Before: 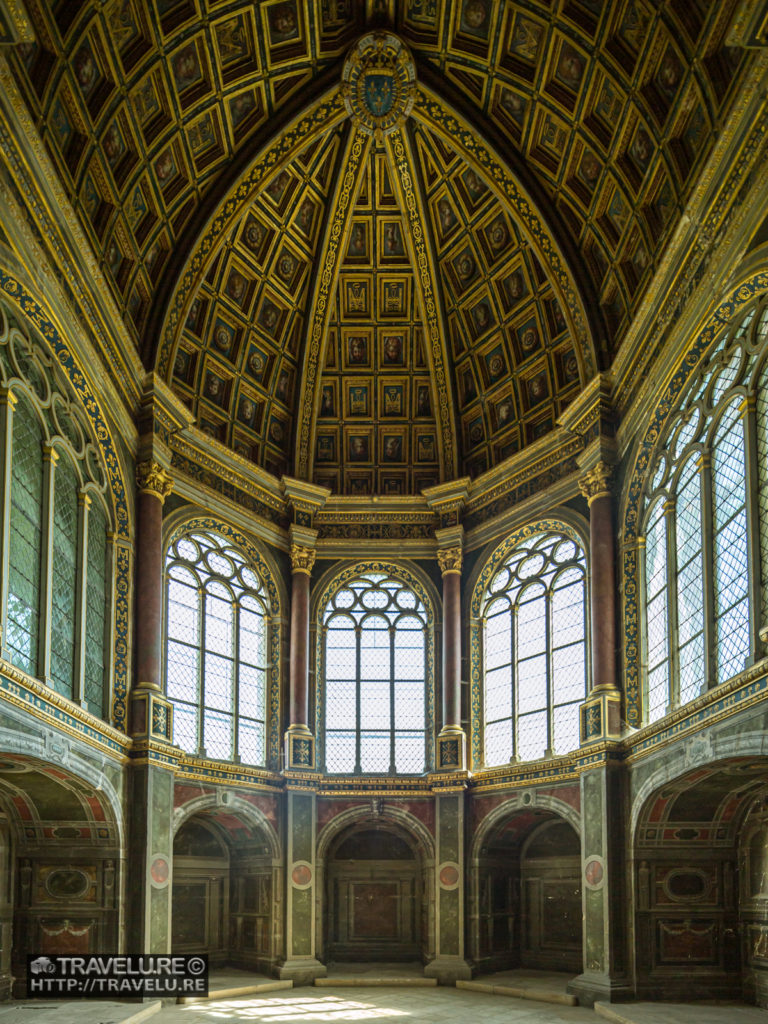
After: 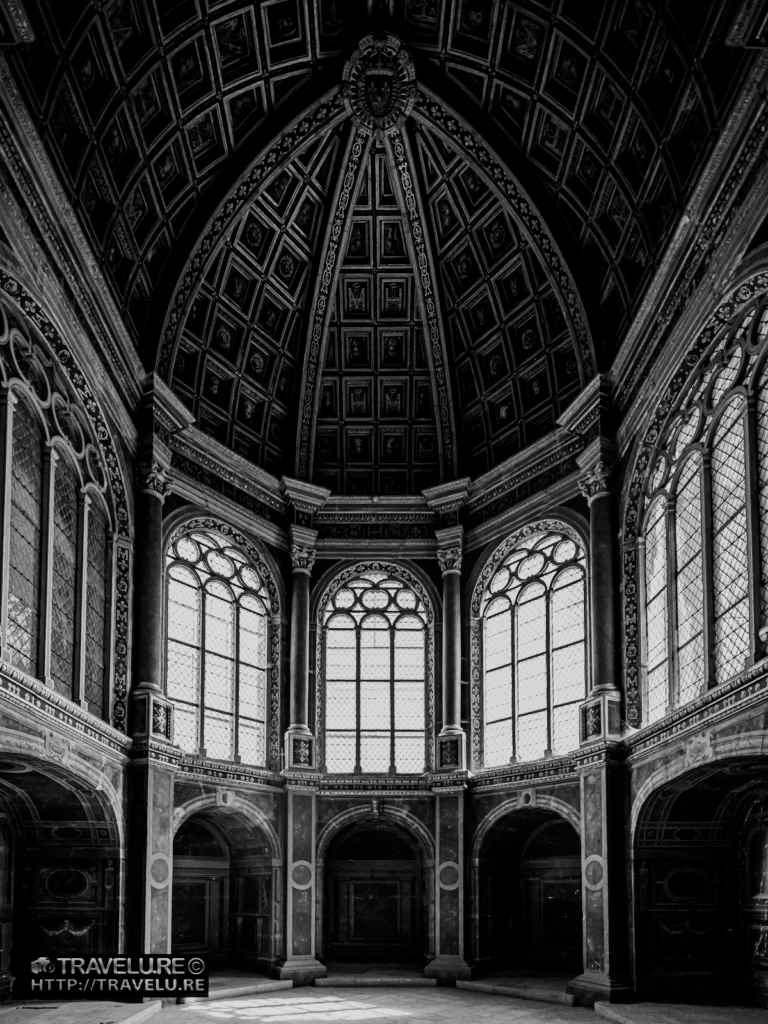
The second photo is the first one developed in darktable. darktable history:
filmic rgb: middle gray luminance 29%, black relative exposure -10.3 EV, white relative exposure 5.5 EV, threshold 6 EV, target black luminance 0%, hardness 3.95, latitude 2.04%, contrast 1.132, highlights saturation mix 5%, shadows ↔ highlights balance 15.11%, preserve chrominance no, color science v3 (2019), use custom middle-gray values true, iterations of high-quality reconstruction 0, enable highlight reconstruction true
tone equalizer: -8 EV -0.75 EV, -7 EV -0.7 EV, -6 EV -0.6 EV, -5 EV -0.4 EV, -3 EV 0.4 EV, -2 EV 0.6 EV, -1 EV 0.7 EV, +0 EV 0.75 EV, edges refinement/feathering 500, mask exposure compensation -1.57 EV, preserve details no
color zones: curves: ch0 [(0.002, 0.589) (0.107, 0.484) (0.146, 0.249) (0.217, 0.352) (0.309, 0.525) (0.39, 0.404) (0.455, 0.169) (0.597, 0.055) (0.724, 0.212) (0.775, 0.691) (0.869, 0.571) (1, 0.587)]; ch1 [(0, 0) (0.143, 0) (0.286, 0) (0.429, 0) (0.571, 0) (0.714, 0) (0.857, 0)]
